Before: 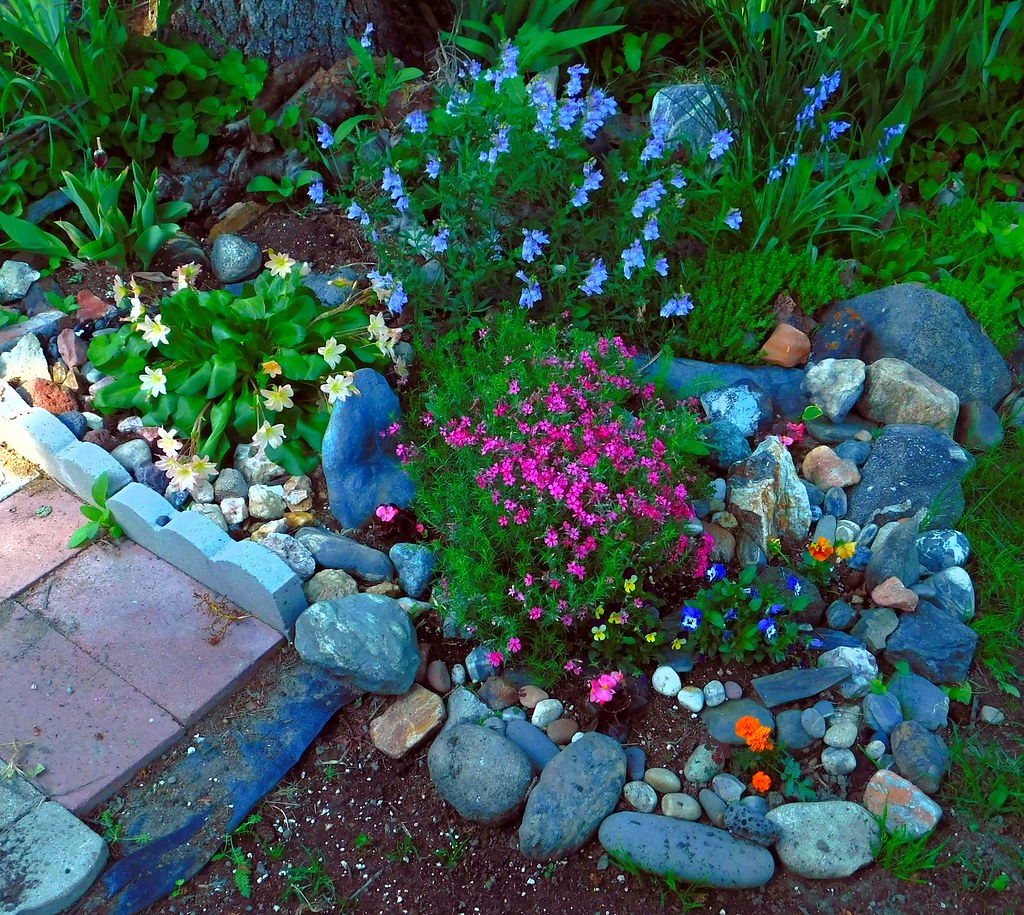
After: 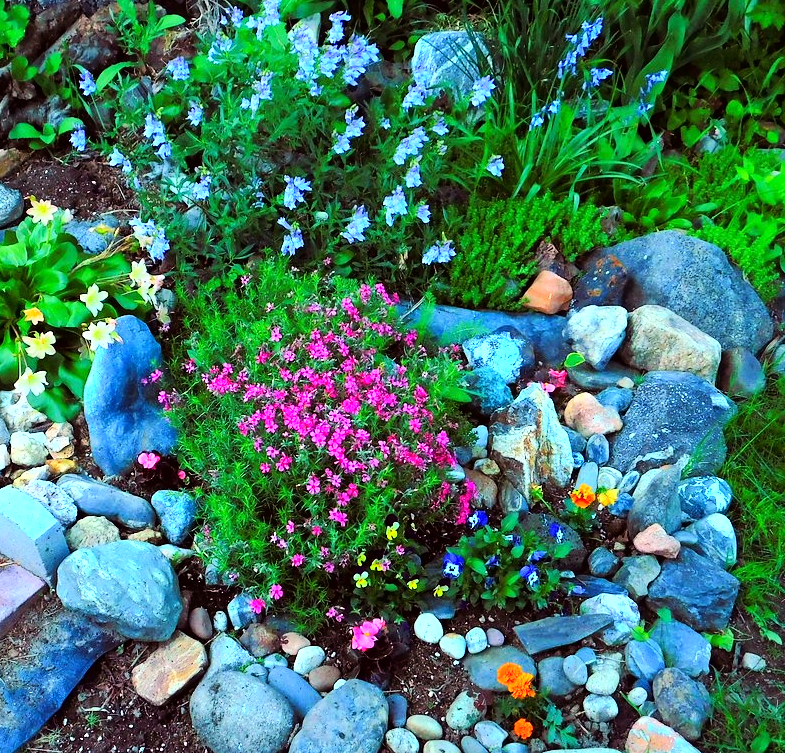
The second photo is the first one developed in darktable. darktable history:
base curve: curves: ch0 [(0, 0) (0.007, 0.004) (0.027, 0.03) (0.046, 0.07) (0.207, 0.54) (0.442, 0.872) (0.673, 0.972) (1, 1)]
crop: left 23.251%, top 5.87%, bottom 11.774%
